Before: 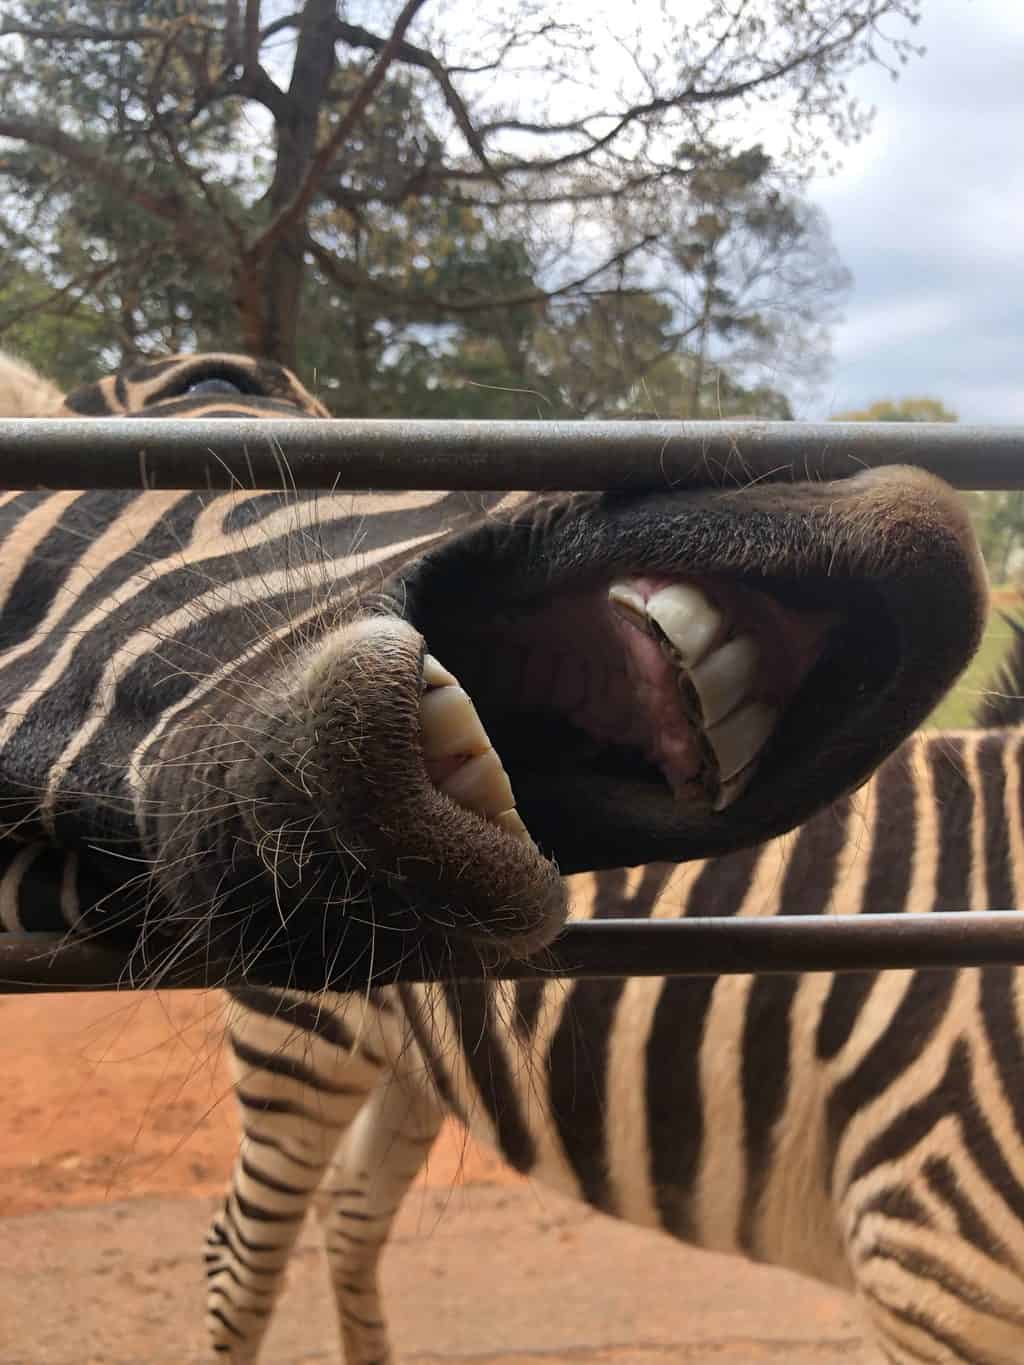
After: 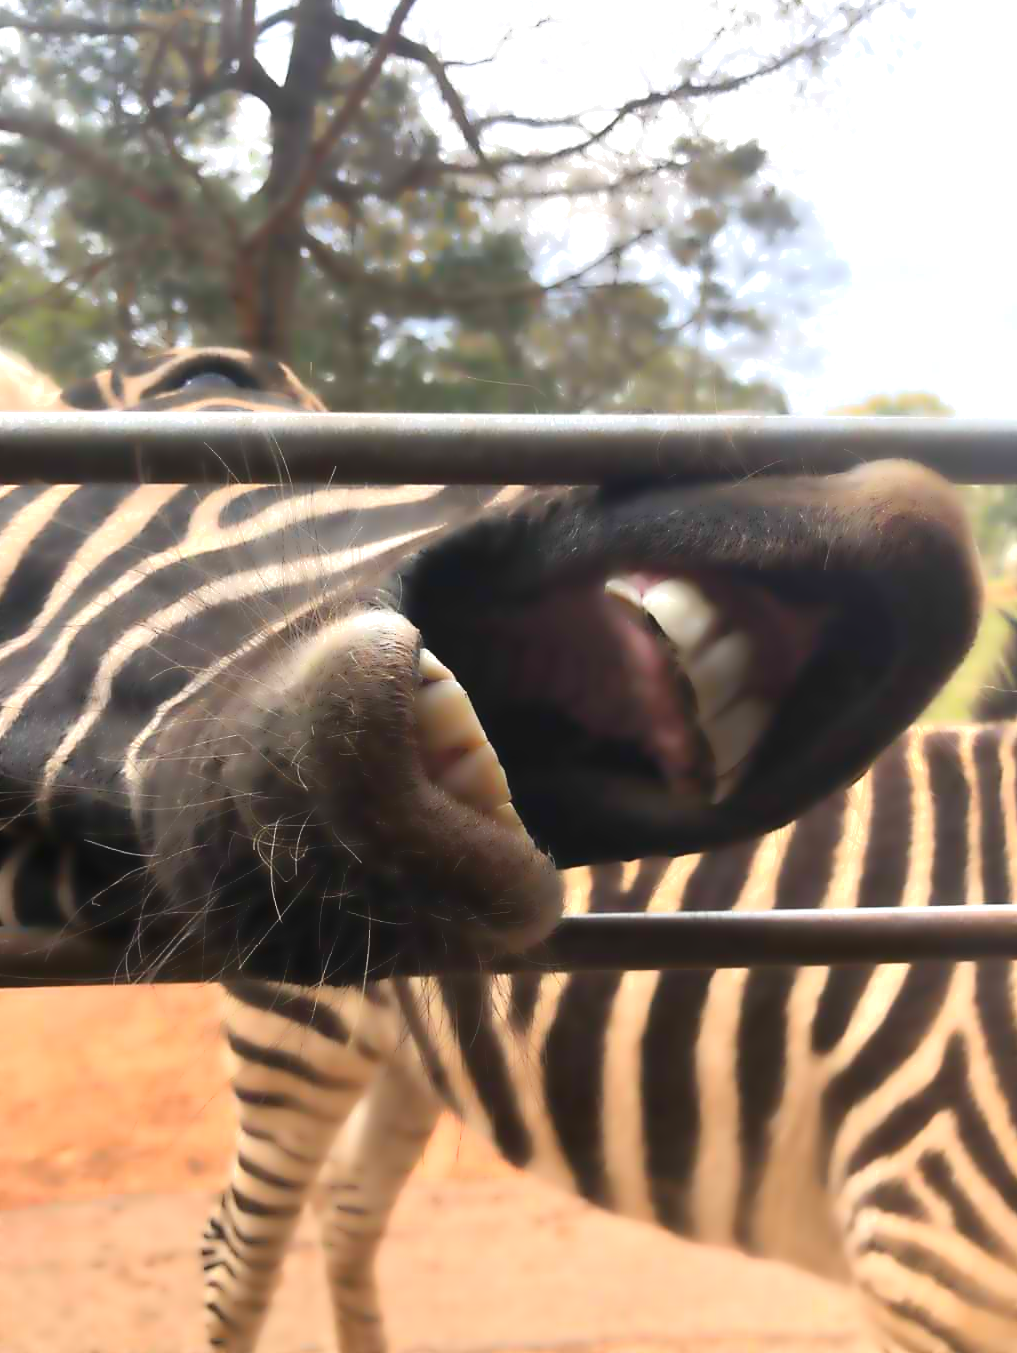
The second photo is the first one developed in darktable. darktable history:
exposure: black level correction 0, exposure 0.9 EV, compensate highlight preservation false
crop: left 0.434%, top 0.485%, right 0.244%, bottom 0.386%
lowpass: radius 4, soften with bilateral filter, unbound 0
